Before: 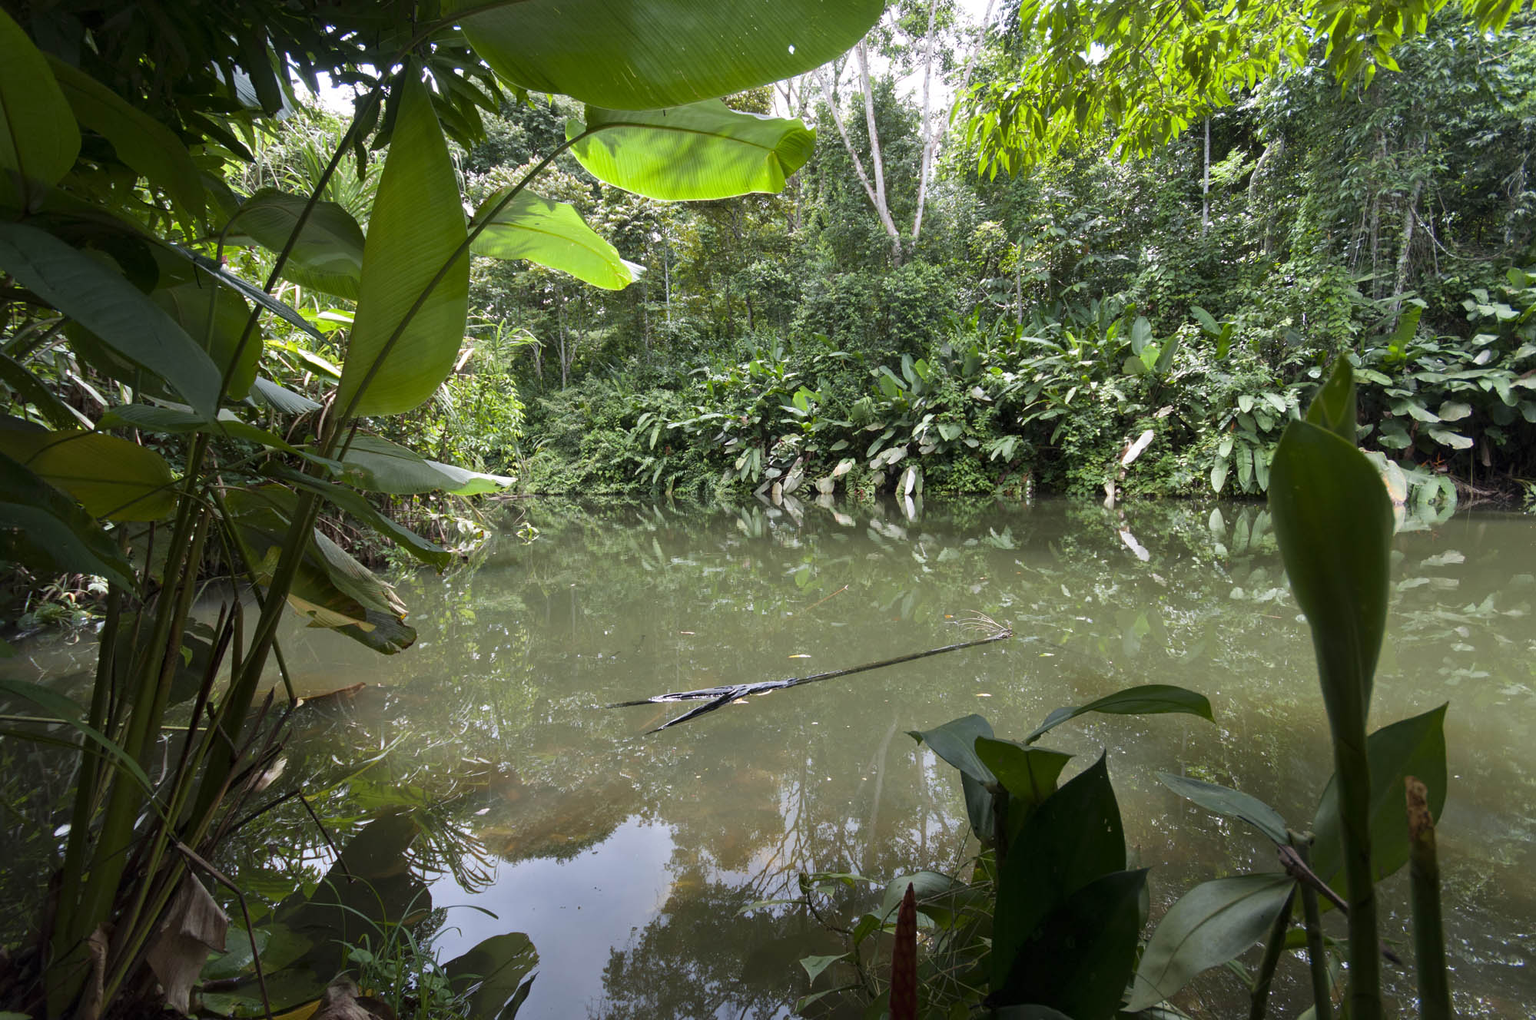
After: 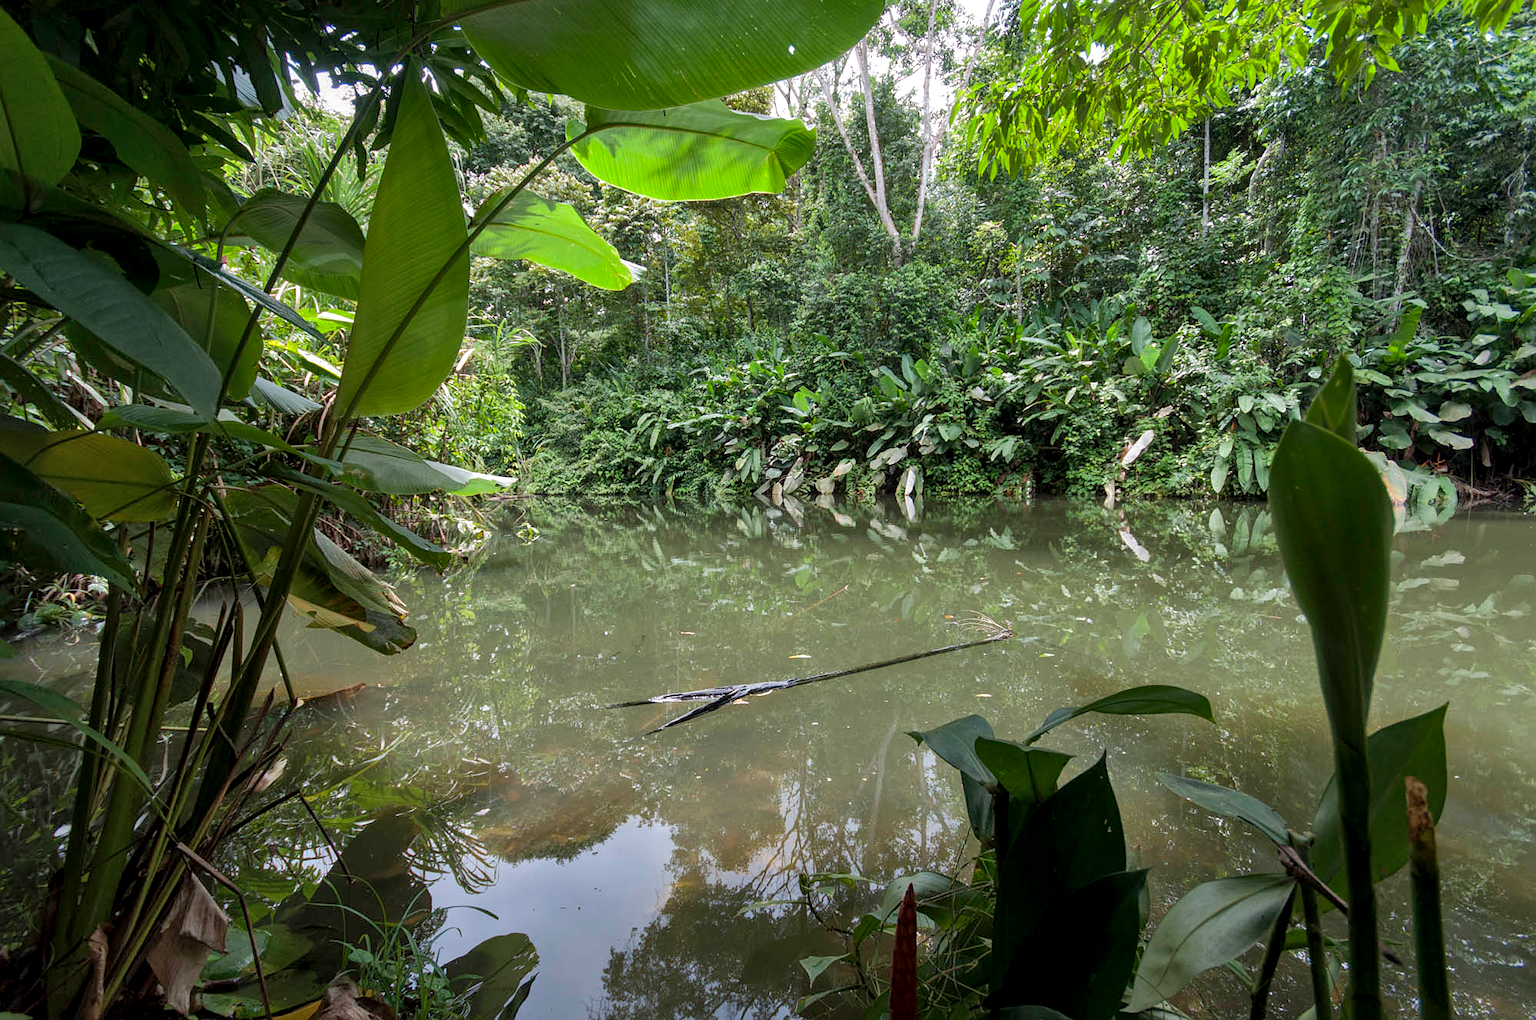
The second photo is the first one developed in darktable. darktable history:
sharpen: radius 1.272, amount 0.305, threshold 0
local contrast: on, module defaults
shadows and highlights: shadows 40, highlights -60
